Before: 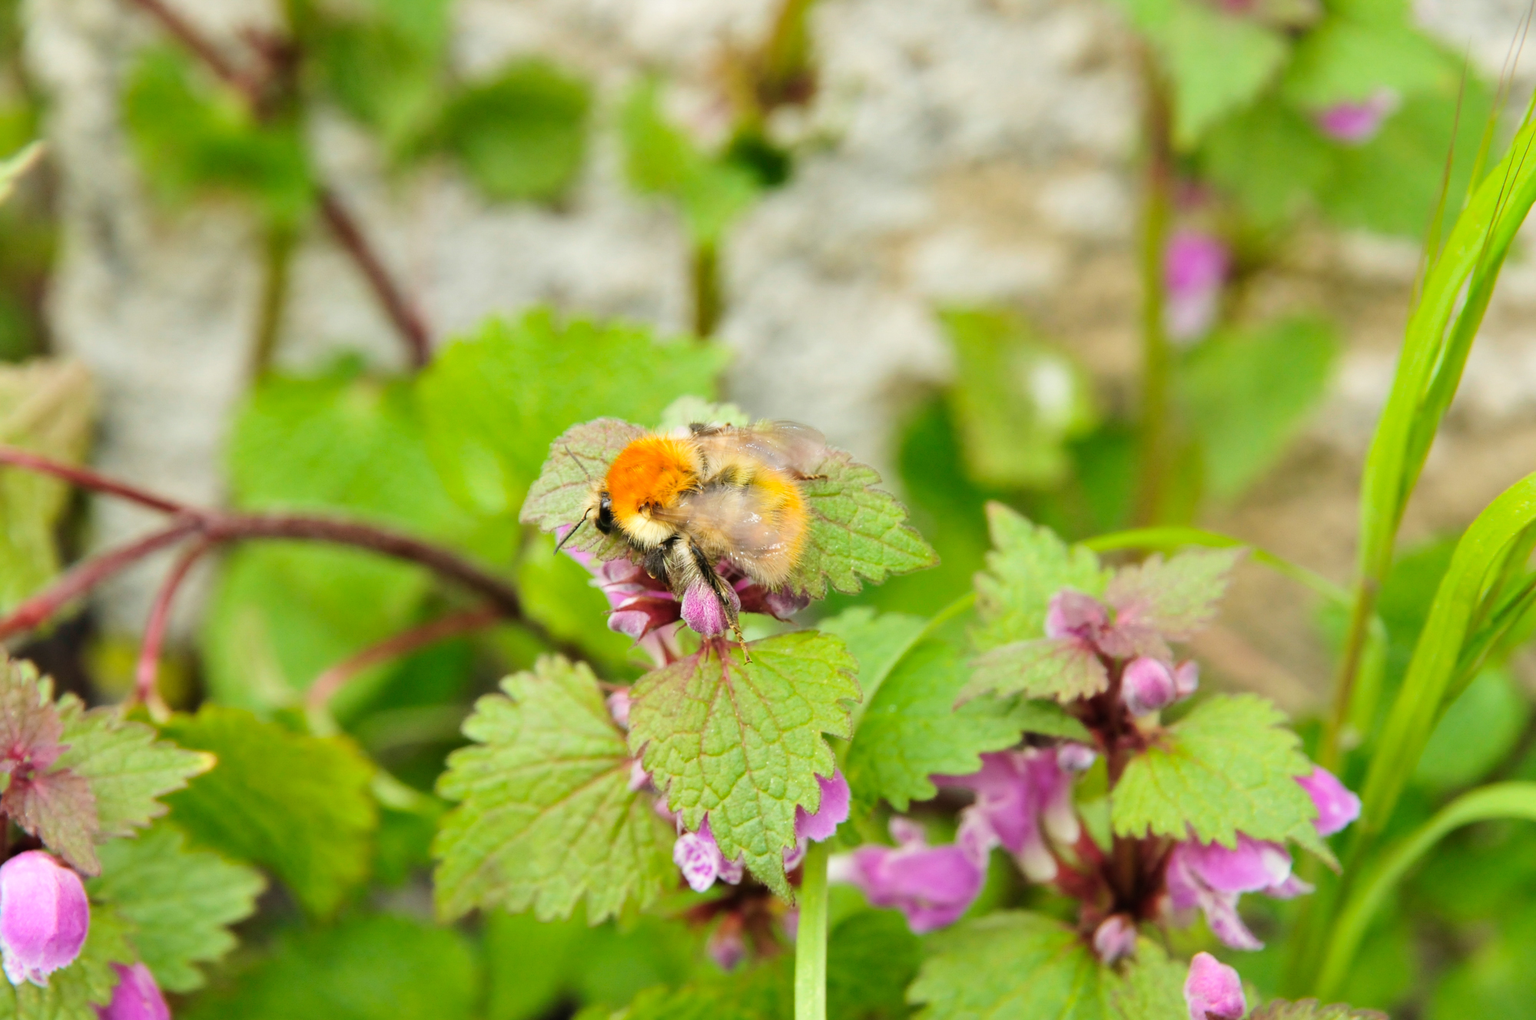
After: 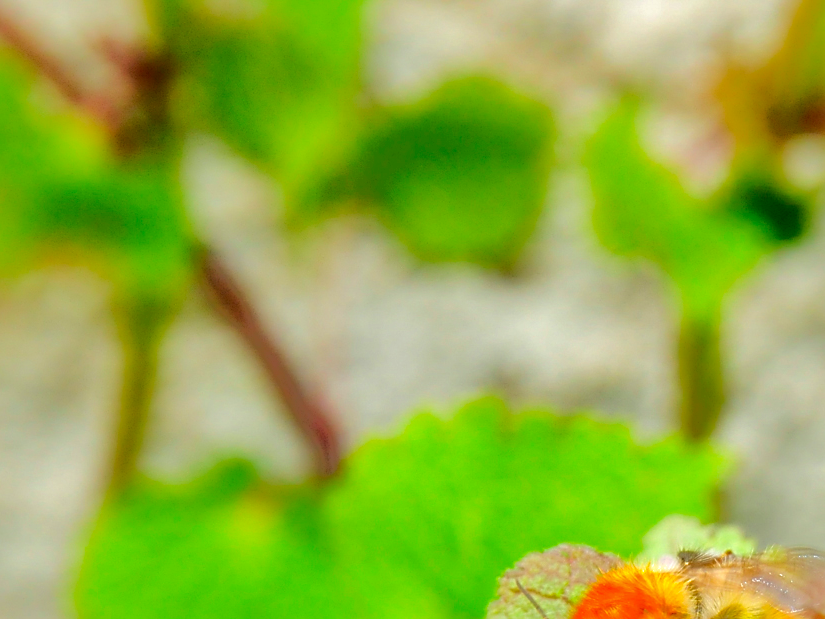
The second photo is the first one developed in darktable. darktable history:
sharpen: on, module defaults
shadows and highlights: highlights -59.78
contrast brightness saturation: brightness -0.247, saturation 0.2
tone equalizer: -7 EV 0.153 EV, -6 EV 0.565 EV, -5 EV 1.18 EV, -4 EV 1.33 EV, -3 EV 1.14 EV, -2 EV 0.6 EV, -1 EV 0.168 EV, edges refinement/feathering 500, mask exposure compensation -1.57 EV, preserve details no
crop and rotate: left 10.99%, top 0.086%, right 47.73%, bottom 53.233%
